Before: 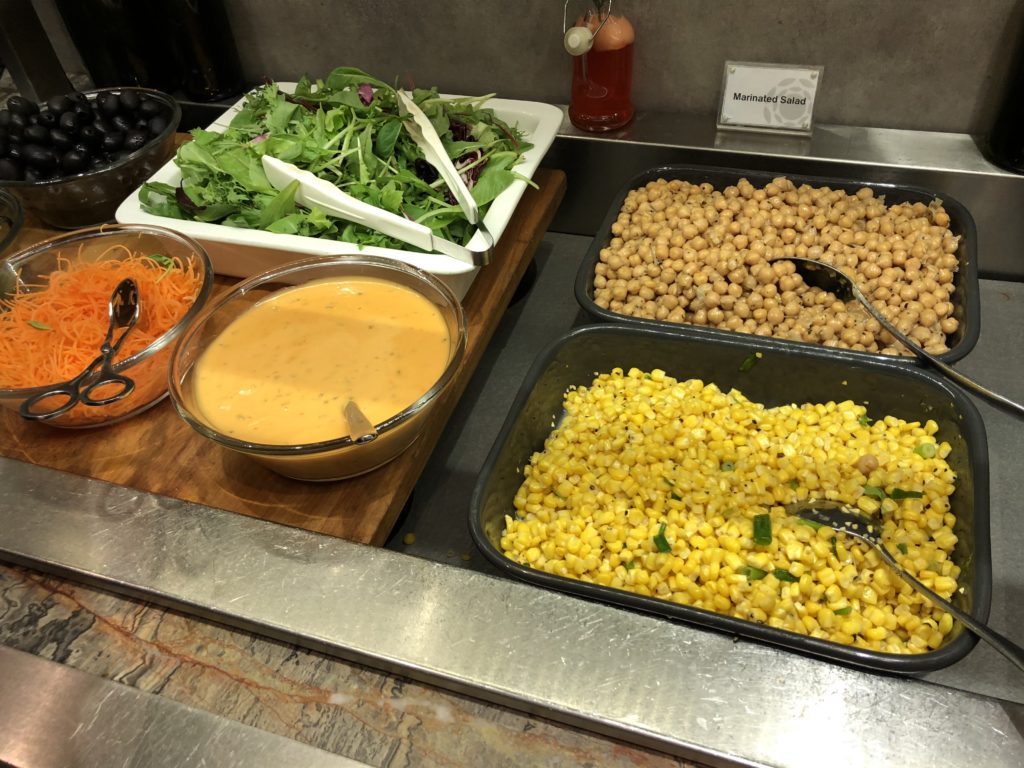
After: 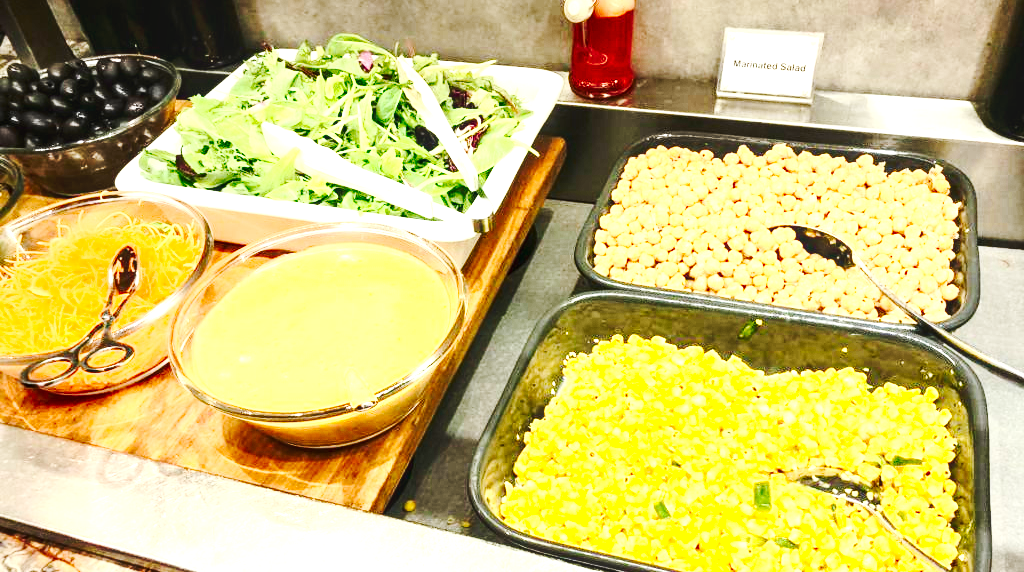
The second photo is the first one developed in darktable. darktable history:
crop: top 4.328%, bottom 21.112%
tone curve: curves: ch0 [(0, 0) (0.21, 0.21) (0.43, 0.586) (0.65, 0.793) (1, 1)]; ch1 [(0, 0) (0.382, 0.447) (0.492, 0.484) (0.544, 0.547) (0.583, 0.578) (0.599, 0.595) (0.67, 0.673) (1, 1)]; ch2 [(0, 0) (0.411, 0.382) (0.492, 0.5) (0.531, 0.534) (0.56, 0.573) (0.599, 0.602) (0.696, 0.693) (1, 1)], preserve colors none
contrast brightness saturation: contrast 0.272
exposure: exposure 1.997 EV, compensate highlight preservation false
levels: levels [0, 0.48, 0.961]
local contrast: on, module defaults
base curve: curves: ch0 [(0, 0) (0.283, 0.295) (1, 1)], preserve colors none
